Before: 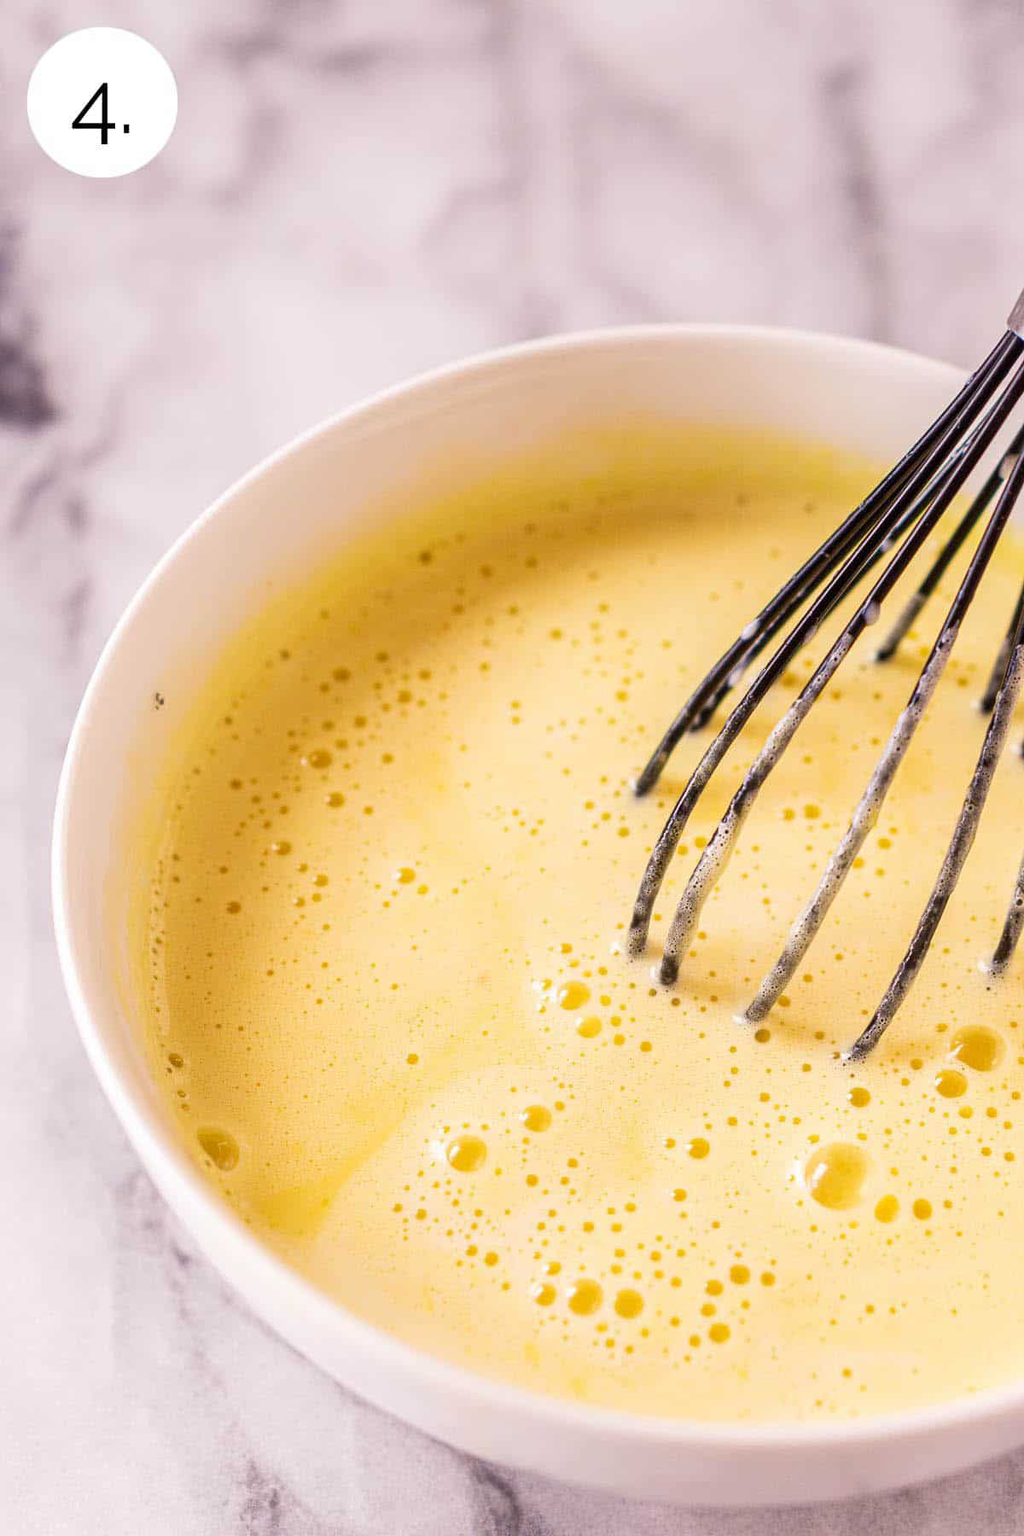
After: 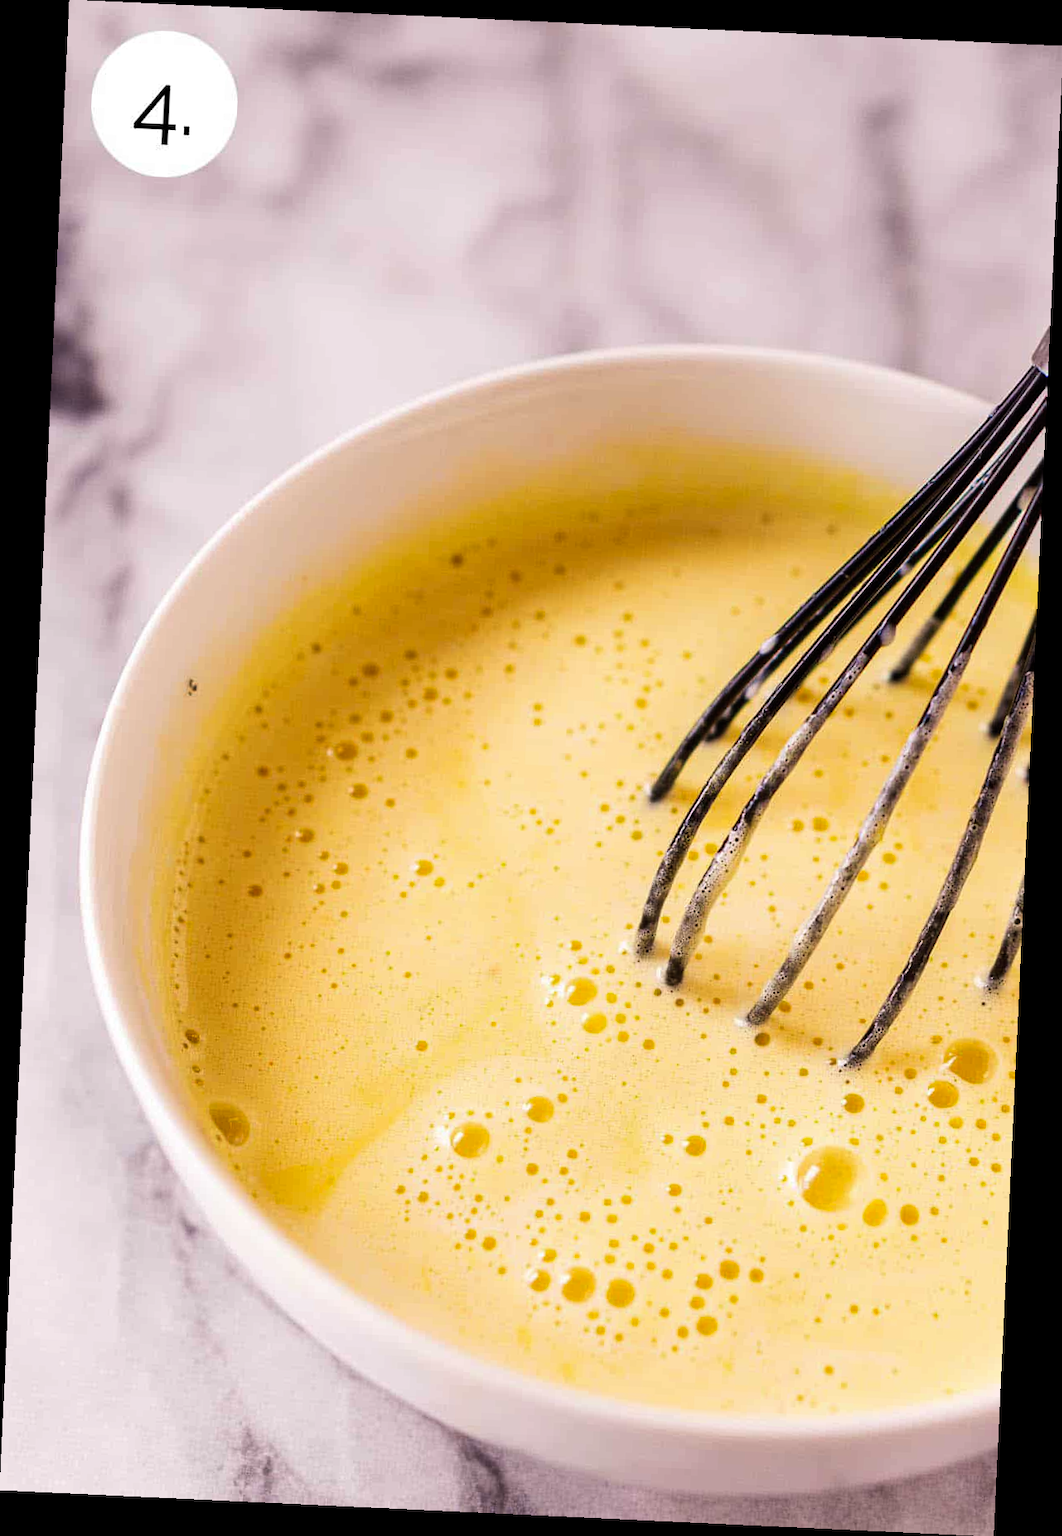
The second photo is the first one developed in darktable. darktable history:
color zones: curves: ch1 [(0, 0.469) (0.01, 0.469) (0.12, 0.446) (0.248, 0.469) (0.5, 0.5) (0.748, 0.5) (0.99, 0.469) (1, 0.469)]
crop and rotate: angle -2.68°
tone curve: curves: ch0 [(0, 0) (0.153, 0.056) (1, 1)], preserve colors none
